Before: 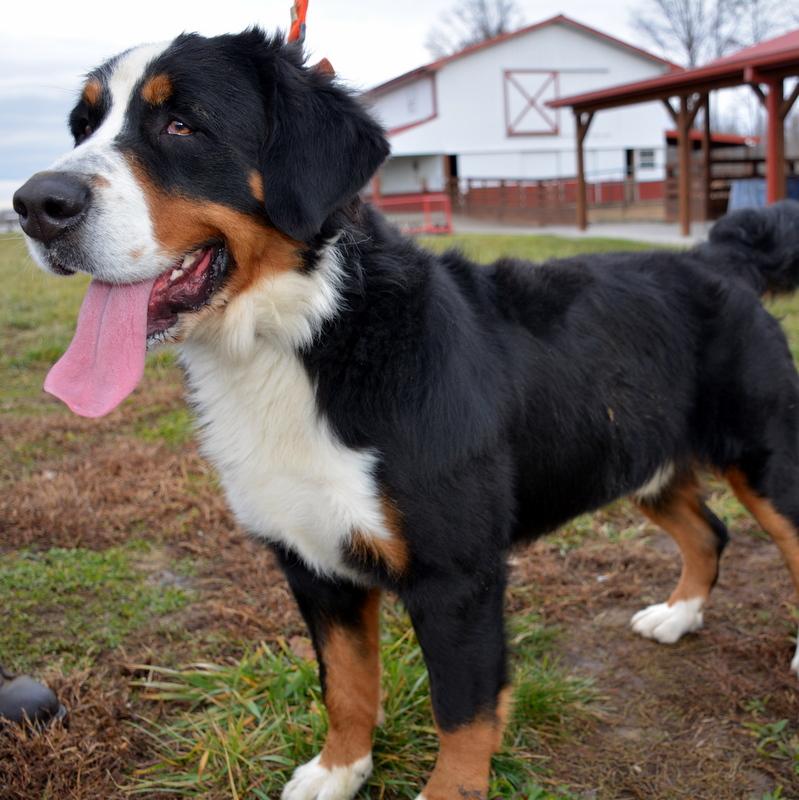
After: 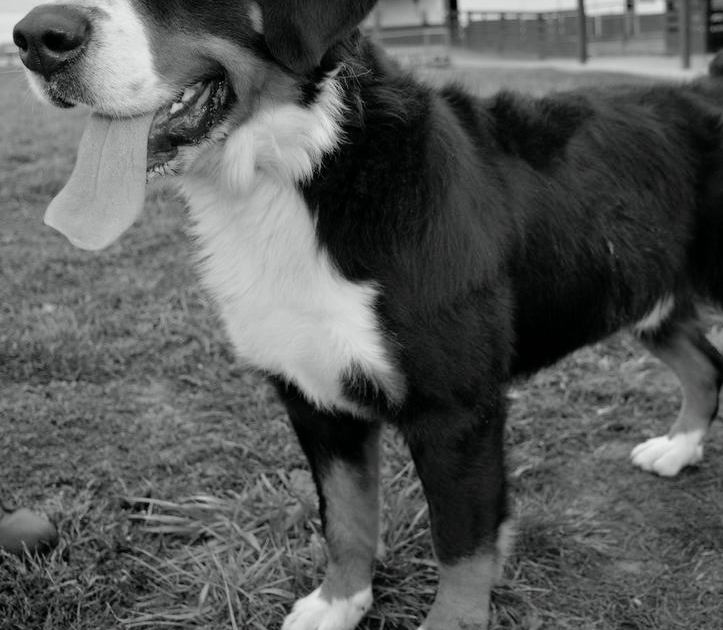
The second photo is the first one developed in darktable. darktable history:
tone curve: curves: ch0 [(0, 0) (0.07, 0.052) (0.23, 0.254) (0.486, 0.53) (0.822, 0.825) (0.994, 0.955)]; ch1 [(0, 0) (0.226, 0.261) (0.379, 0.442) (0.469, 0.472) (0.495, 0.495) (0.514, 0.504) (0.561, 0.568) (0.59, 0.612) (1, 1)]; ch2 [(0, 0) (0.269, 0.299) (0.459, 0.441) (0.498, 0.499) (0.523, 0.52) (0.551, 0.576) (0.629, 0.643) (0.659, 0.681) (0.718, 0.764) (1, 1)], color space Lab, independent channels, preserve colors none
color calibration: output gray [0.18, 0.41, 0.41, 0], gray › normalize channels true, illuminant same as pipeline (D50), adaptation XYZ, x 0.346, y 0.359, gamut compression 0
crop: top 20.916%, right 9.437%, bottom 0.316%
